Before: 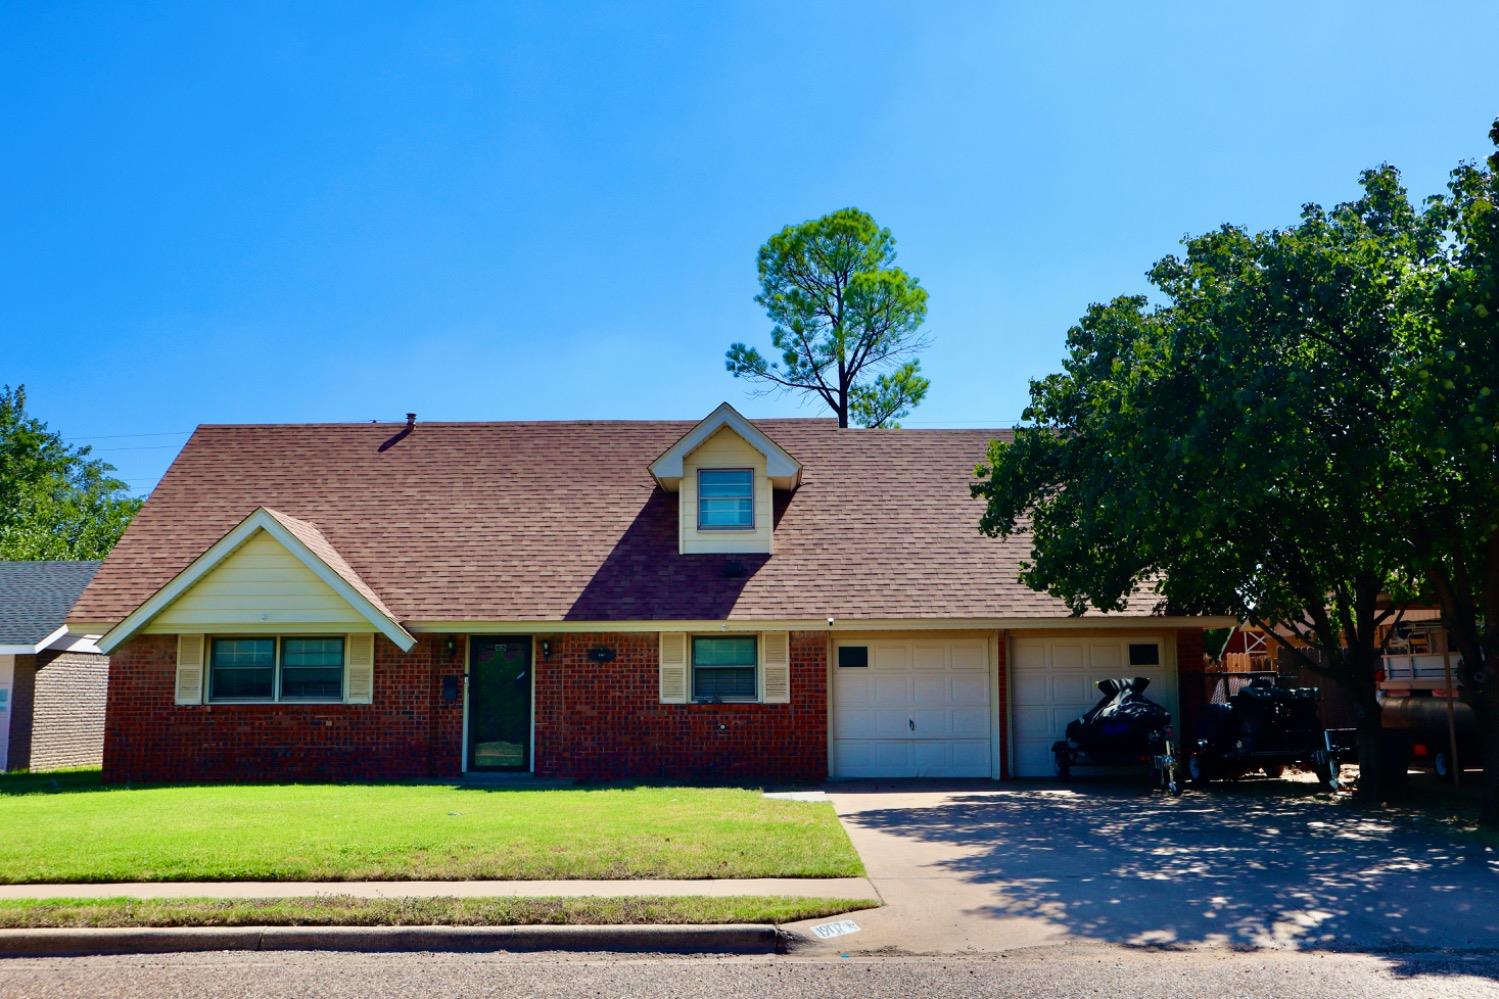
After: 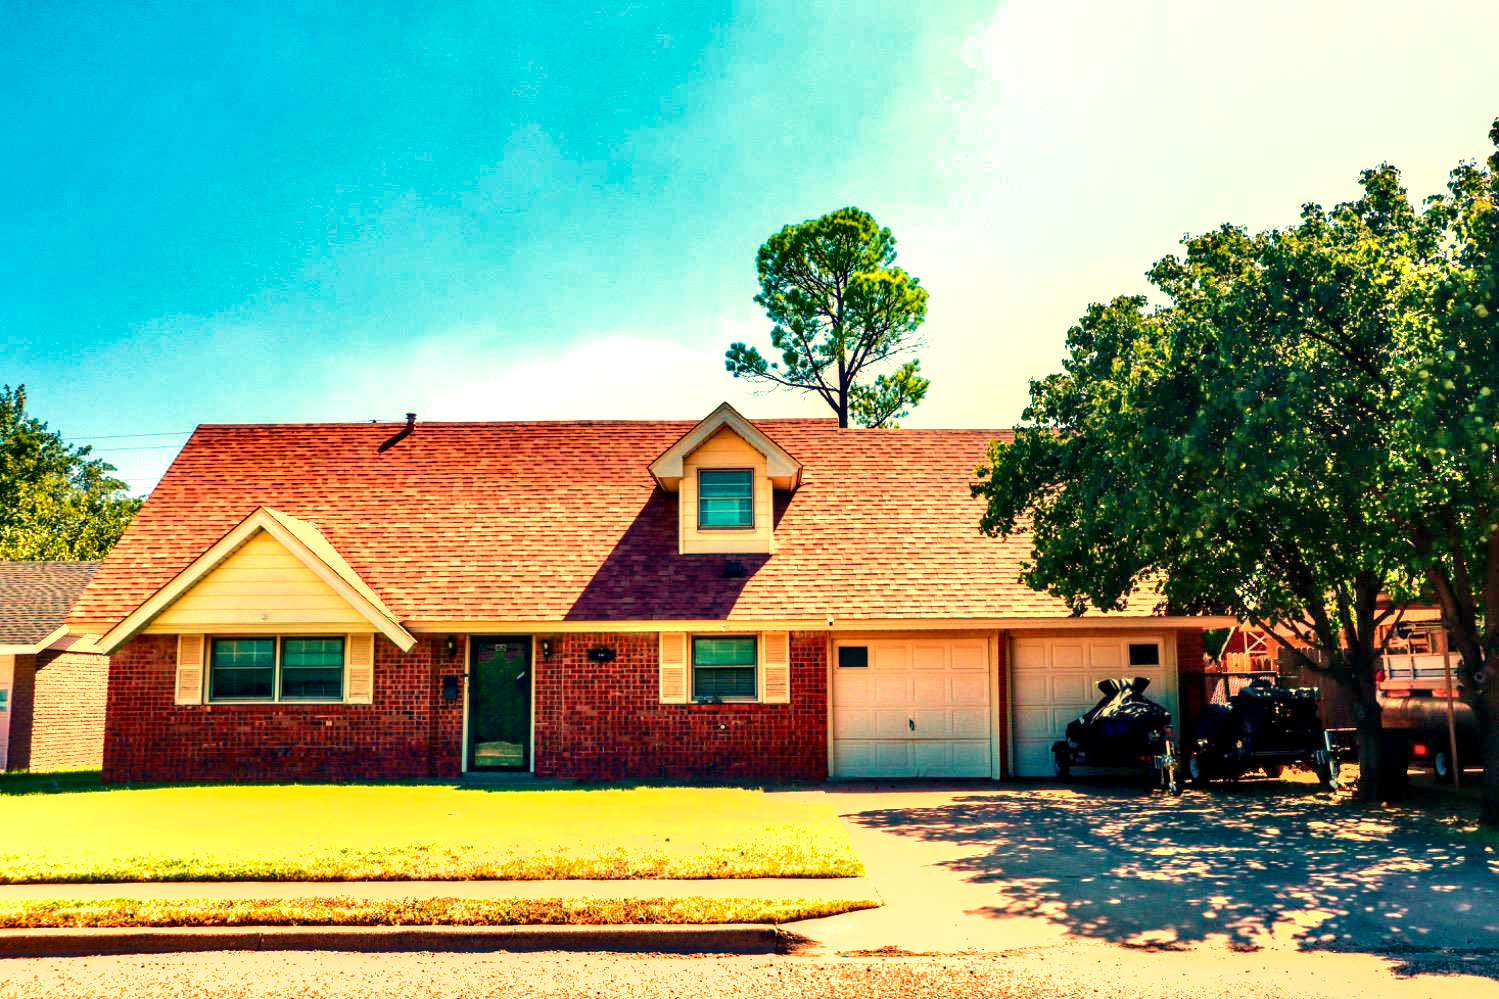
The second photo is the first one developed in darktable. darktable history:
shadows and highlights: low approximation 0.01, soften with gaussian
contrast brightness saturation: contrast 0.1, brightness 0.03, saturation 0.09
white balance: red 1.467, blue 0.684
exposure: black level correction 0, exposure 1 EV, compensate exposure bias true, compensate highlight preservation false
velvia: on, module defaults
local contrast: detail 160%
